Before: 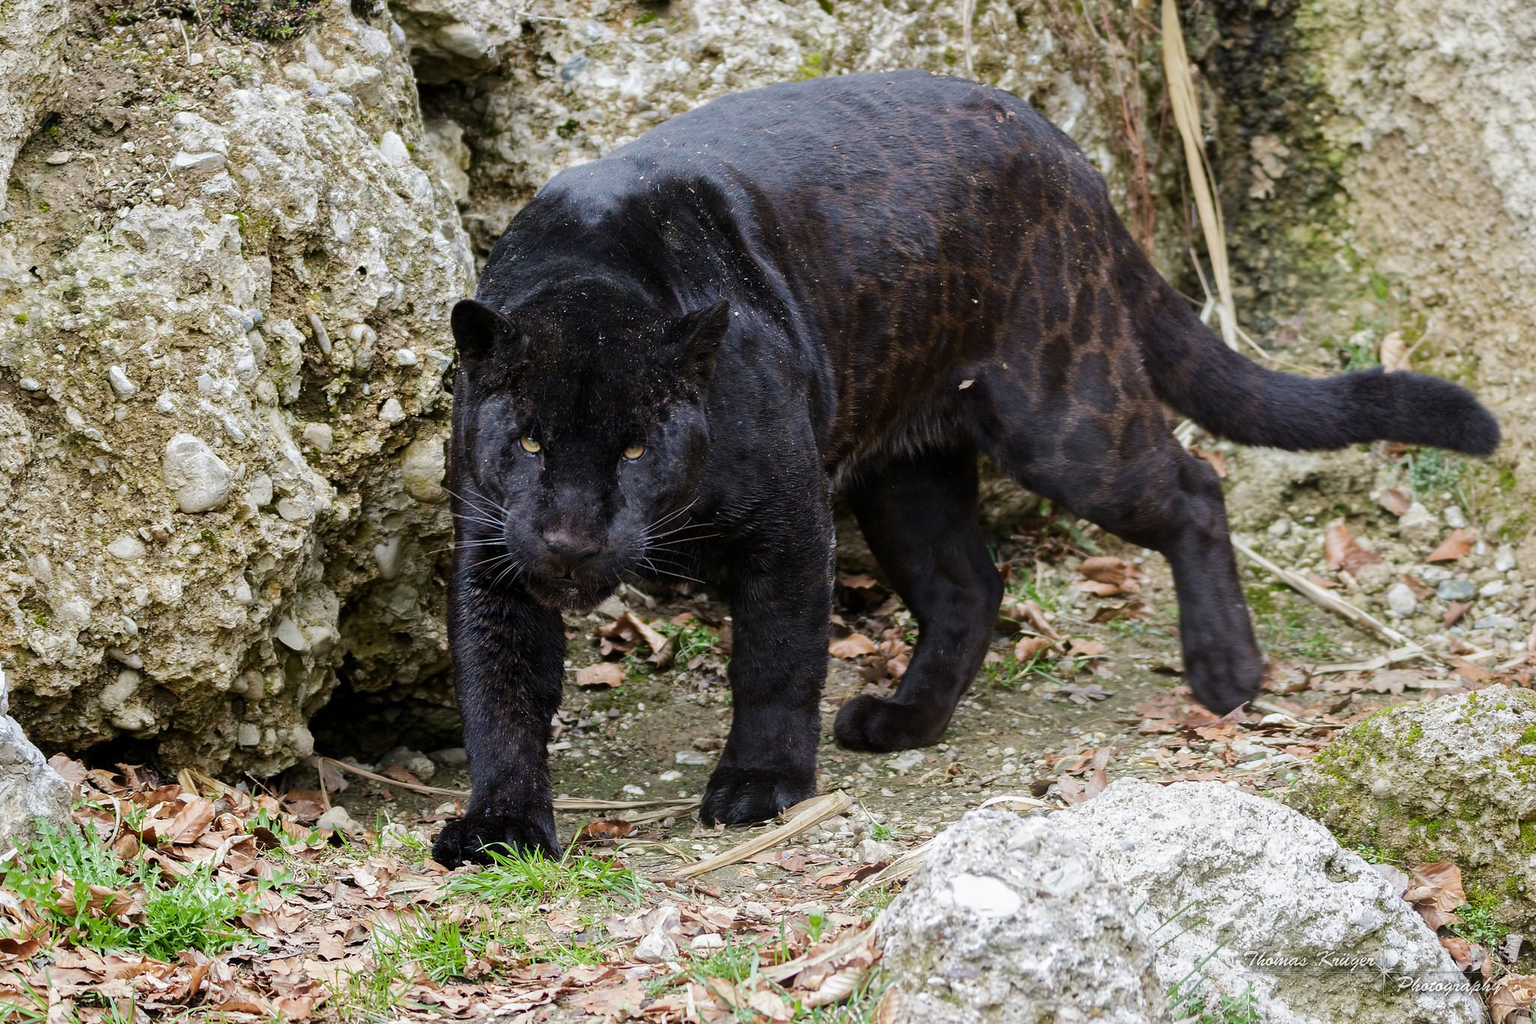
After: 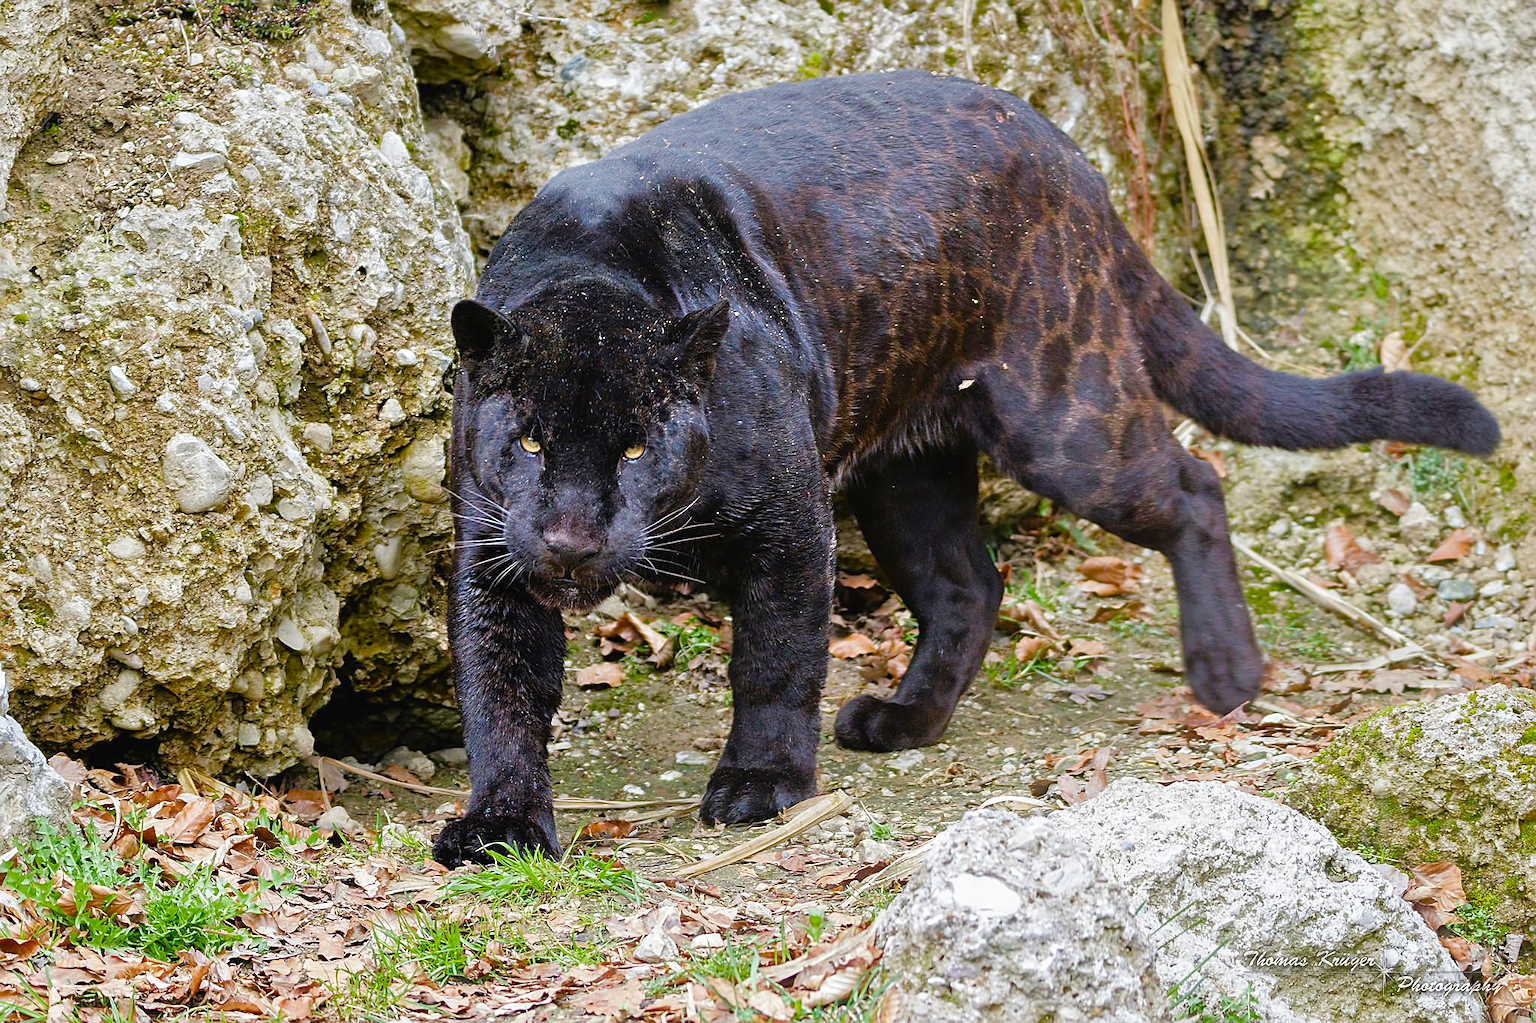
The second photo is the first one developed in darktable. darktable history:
color balance rgb: global offset › luminance 0.237%, global offset › hue 170.19°, perceptual saturation grading › global saturation 35.096%, perceptual saturation grading › highlights -29.98%, perceptual saturation grading › shadows 35.737%, global vibrance 9.837%
sharpen: on, module defaults
tone equalizer: -7 EV 0.157 EV, -6 EV 0.586 EV, -5 EV 1.12 EV, -4 EV 1.35 EV, -3 EV 1.12 EV, -2 EV 0.6 EV, -1 EV 0.151 EV
